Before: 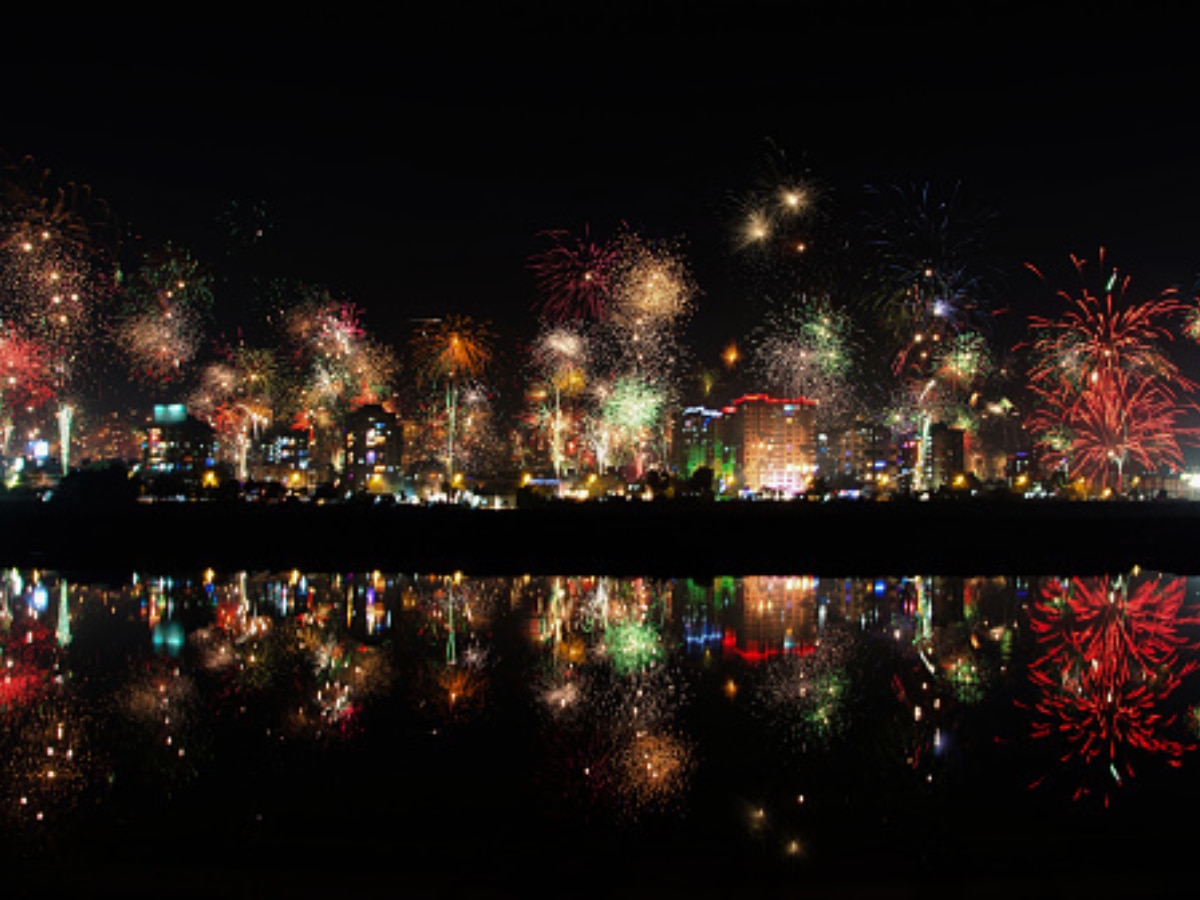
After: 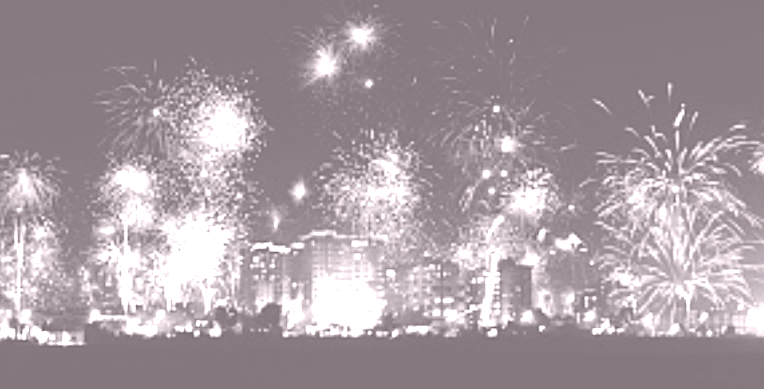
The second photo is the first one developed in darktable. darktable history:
exposure: exposure 0.2 EV, compensate highlight preservation false
crop: left 36.005%, top 18.293%, right 0.31%, bottom 38.444%
colorize: hue 25.2°, saturation 83%, source mix 82%, lightness 79%, version 1
sharpen: on, module defaults
